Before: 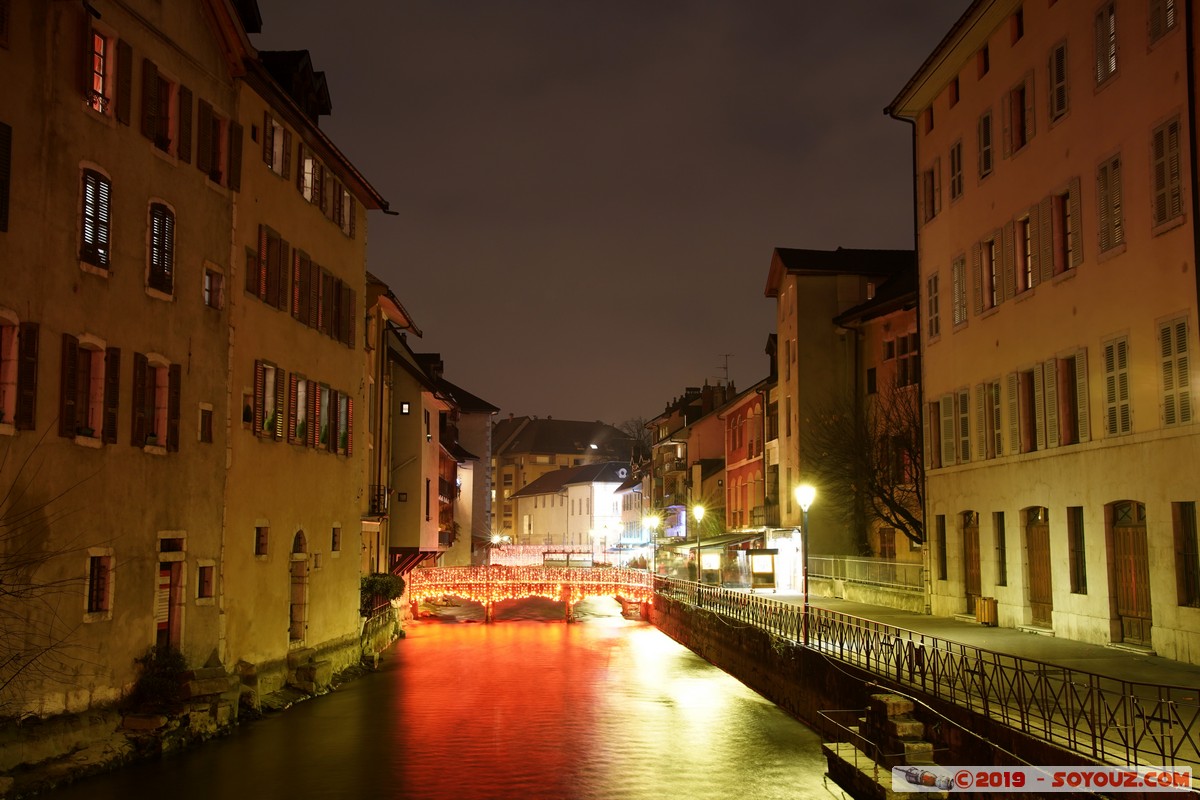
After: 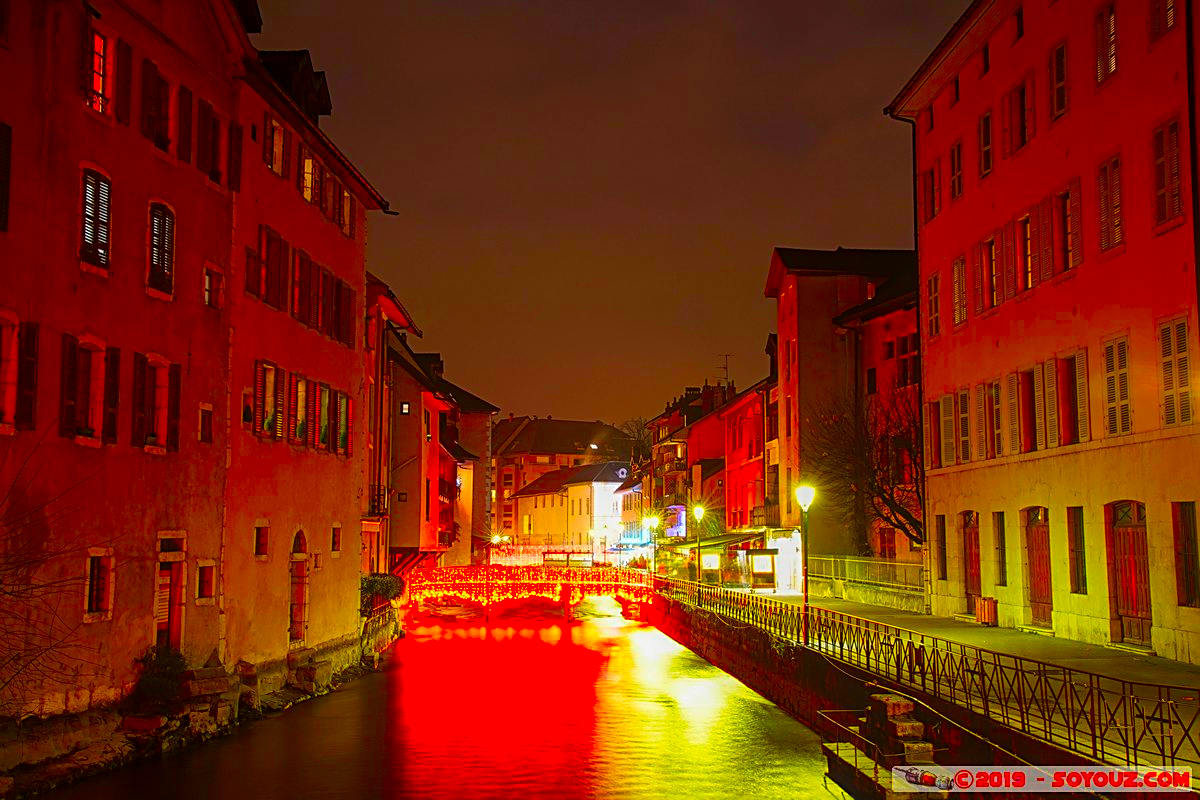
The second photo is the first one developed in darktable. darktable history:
sharpen: on, module defaults
contrast equalizer: octaves 7, y [[0.439, 0.44, 0.442, 0.457, 0.493, 0.498], [0.5 ×6], [0.5 ×6], [0 ×6], [0 ×6]]
color correction: highlights b* 0.007, saturation 2.99
tone equalizer: edges refinement/feathering 500, mask exposure compensation -1.57 EV, preserve details no
local contrast: on, module defaults
